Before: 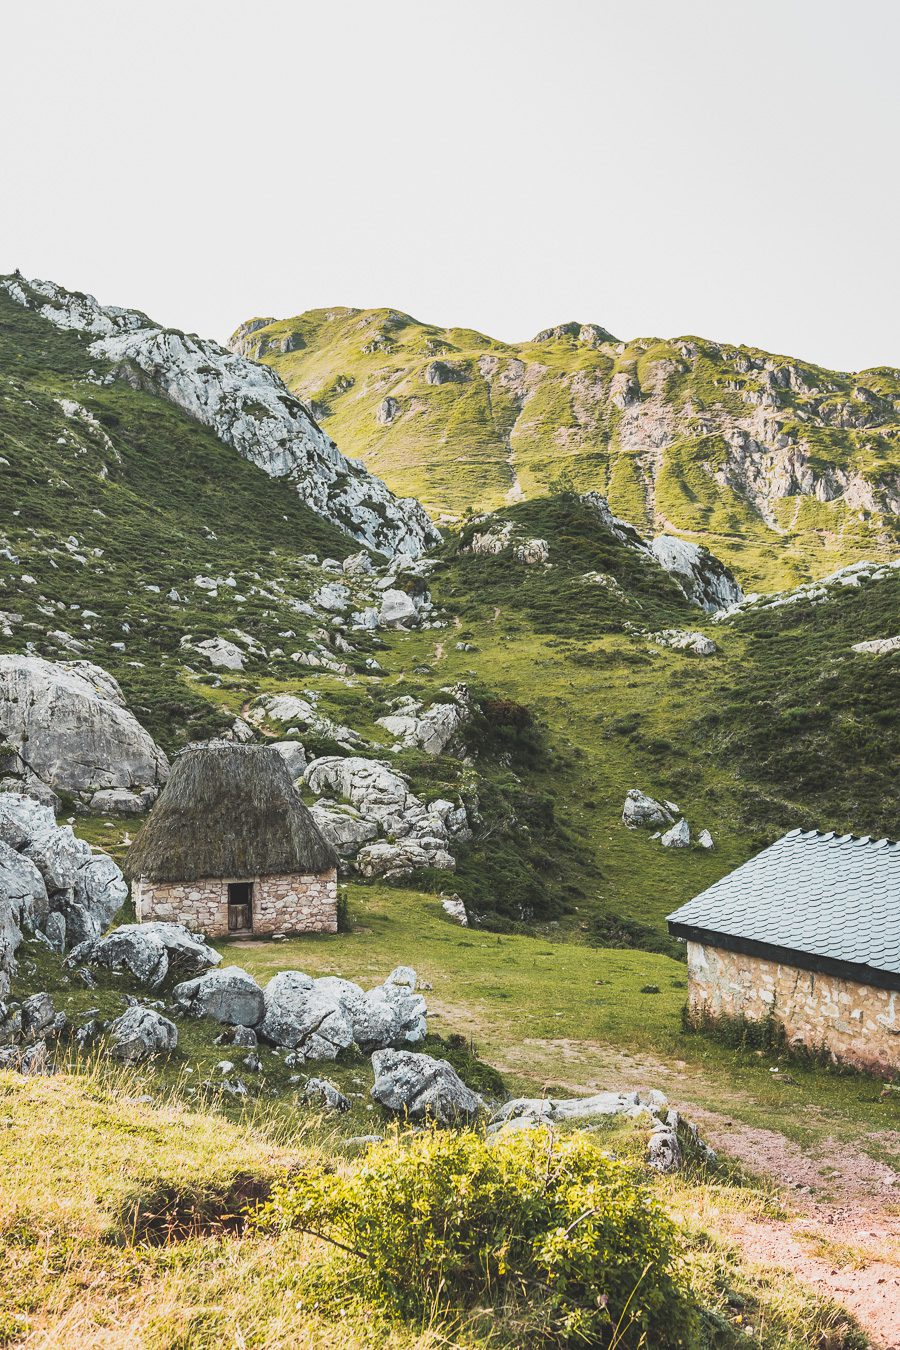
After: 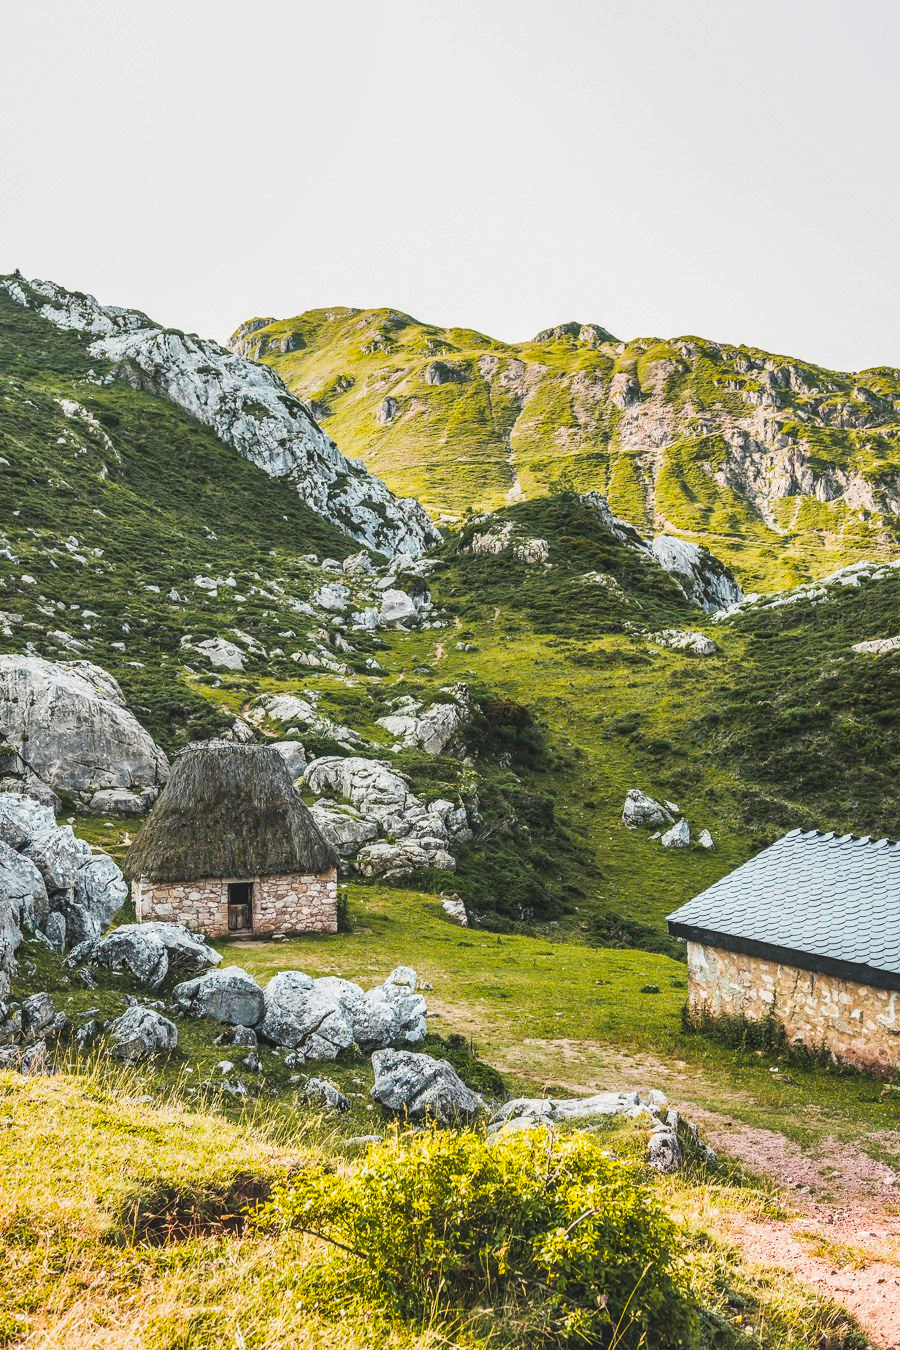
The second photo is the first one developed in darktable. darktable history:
color balance rgb: shadows lift › luminance -4.603%, shadows lift › chroma 1.113%, shadows lift › hue 218.71°, perceptual saturation grading › global saturation 19.276%, global vibrance 20%
local contrast: detail 130%
